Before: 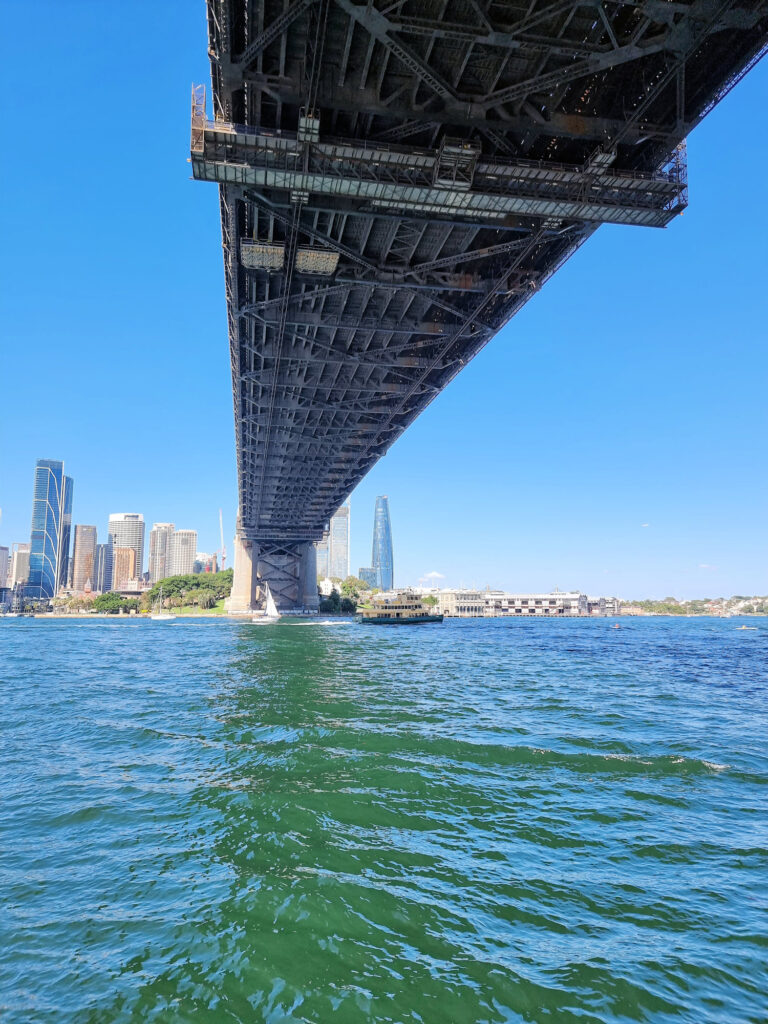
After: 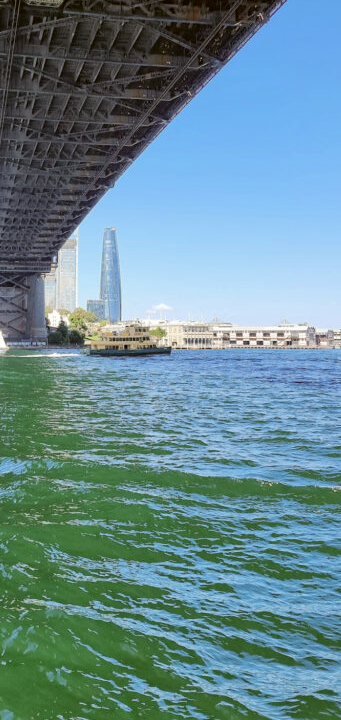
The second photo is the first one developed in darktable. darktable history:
color correction: highlights a* -1.43, highlights b* 10.12, shadows a* 0.395, shadows b* 19.35
crop: left 35.432%, top 26.233%, right 20.145%, bottom 3.432%
color calibration: illuminant as shot in camera, x 0.358, y 0.373, temperature 4628.91 K
